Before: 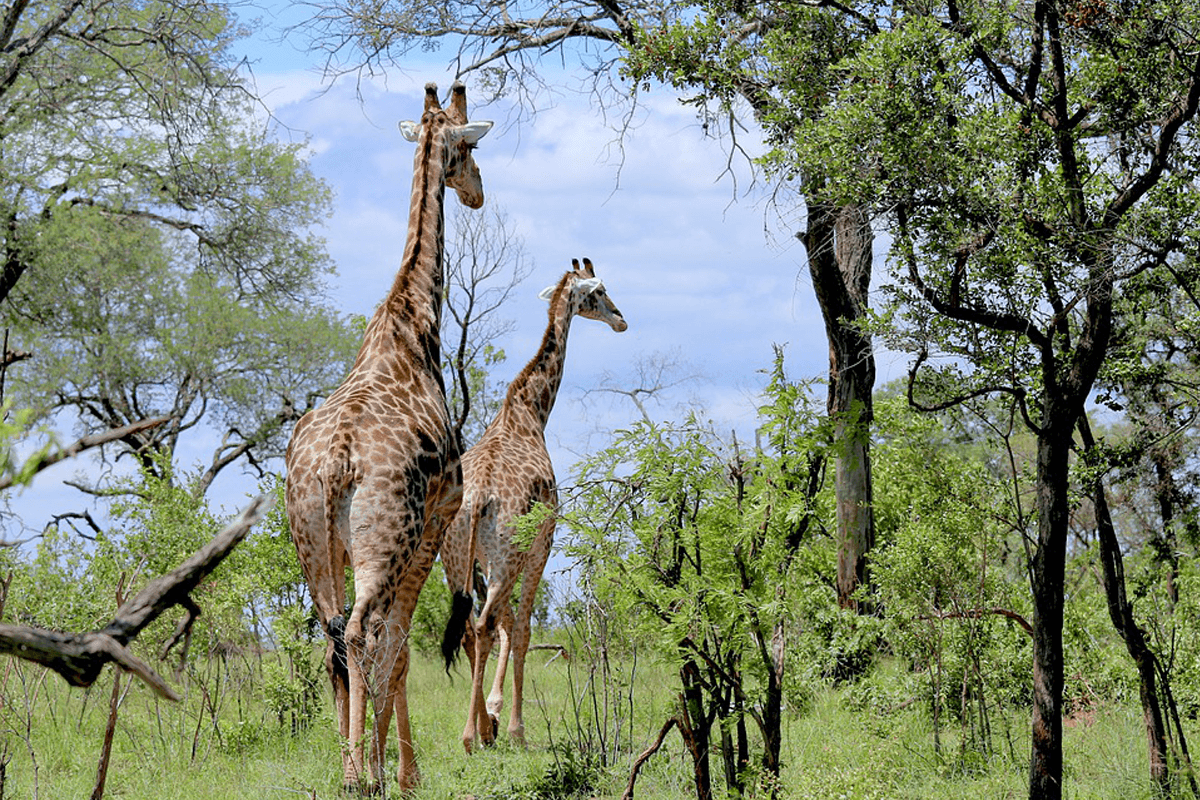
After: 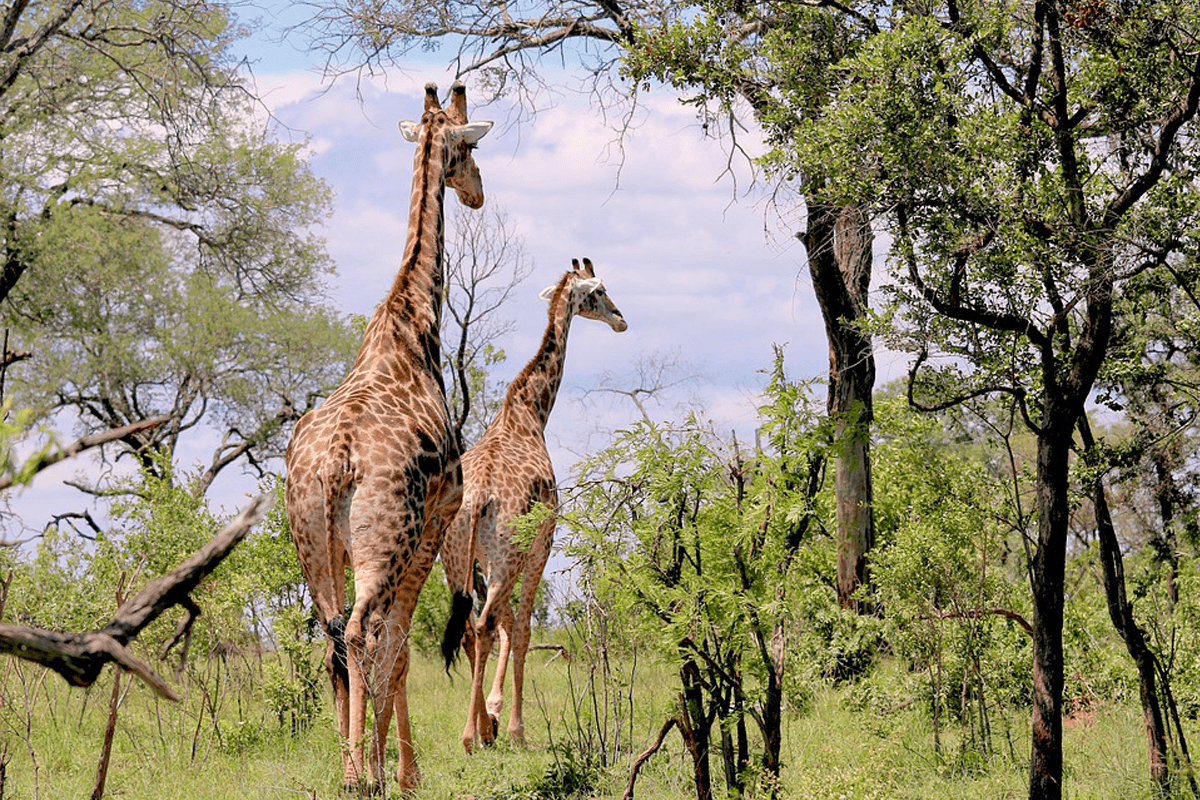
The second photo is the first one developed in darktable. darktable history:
white balance: red 1.127, blue 0.943
base curve: curves: ch0 [(0, 0) (0.283, 0.295) (1, 1)], preserve colors none
